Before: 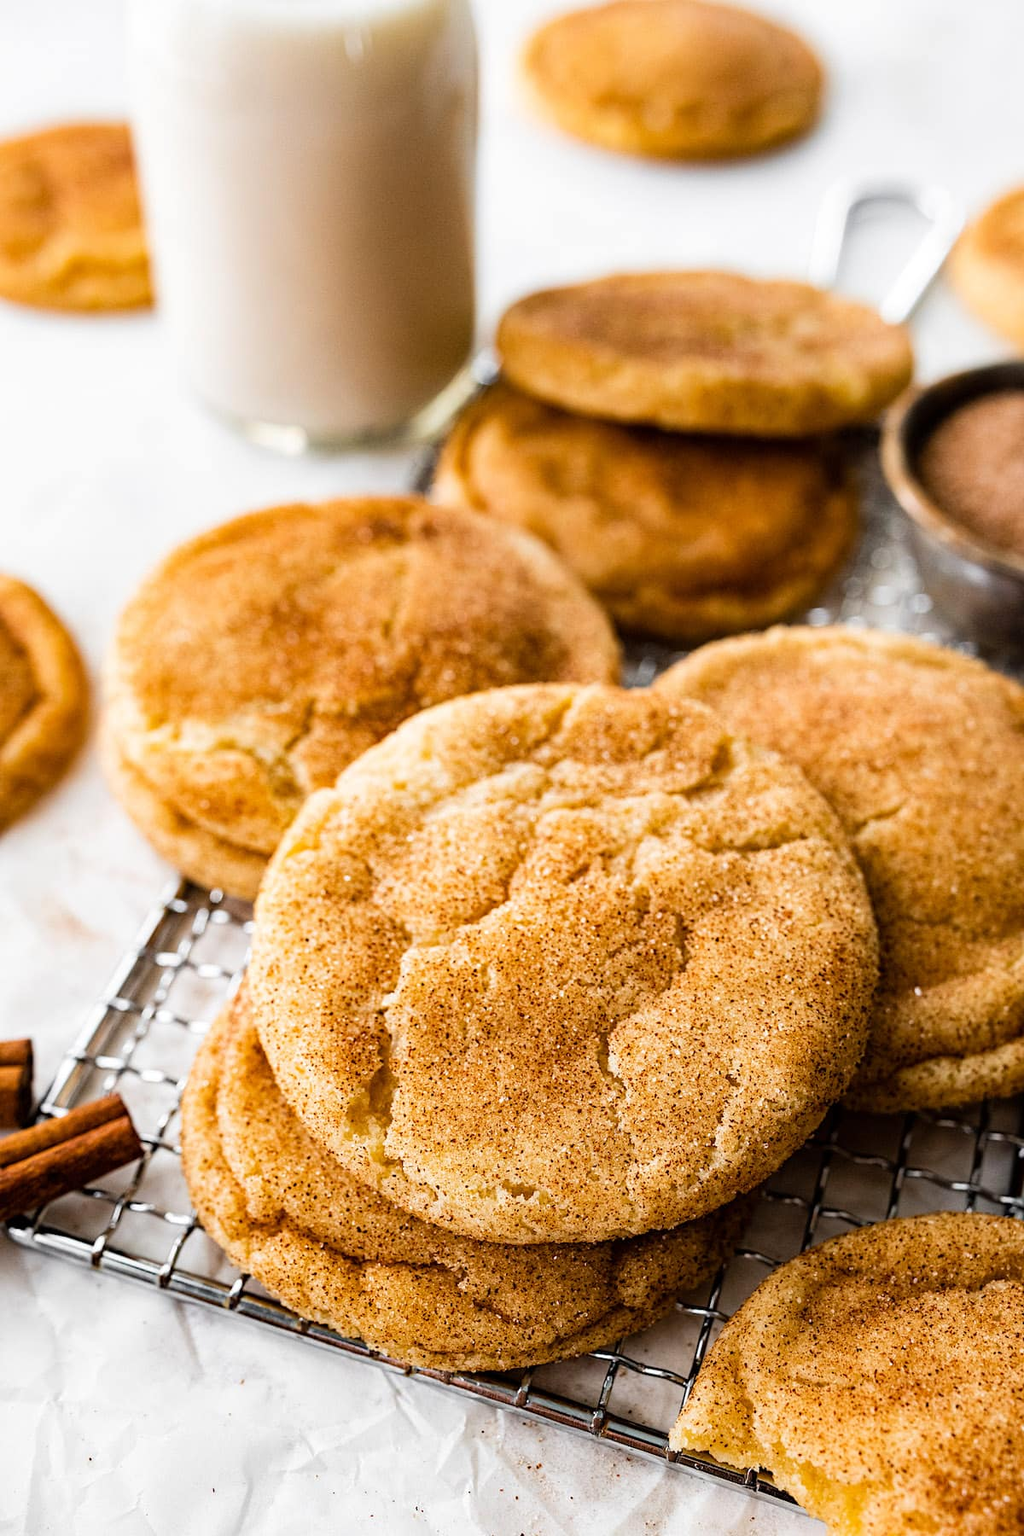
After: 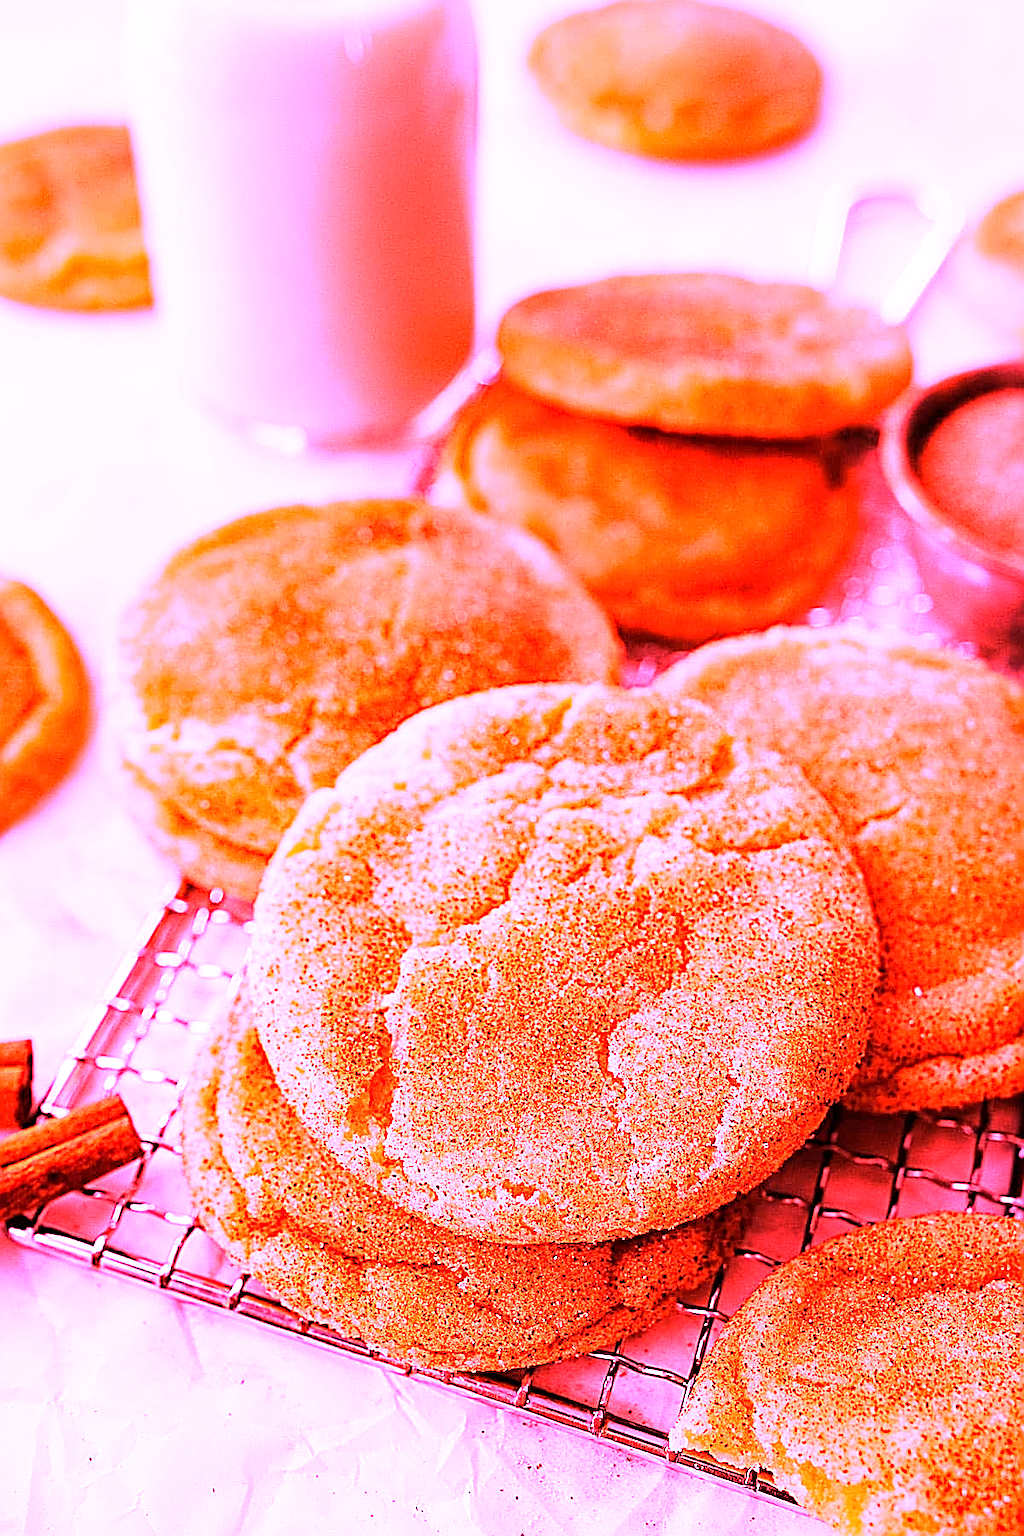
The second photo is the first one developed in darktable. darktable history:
sharpen: on, module defaults
white balance: red 4.26, blue 1.802
